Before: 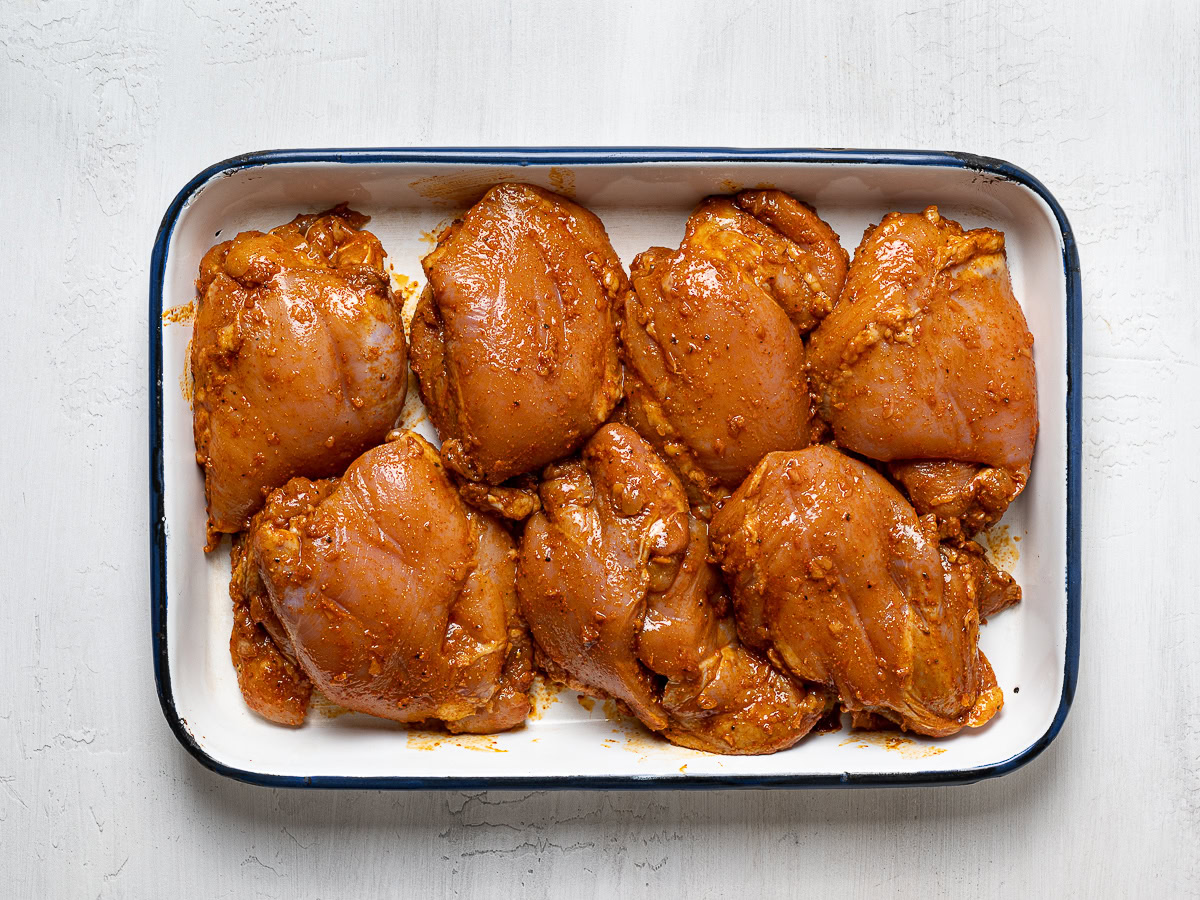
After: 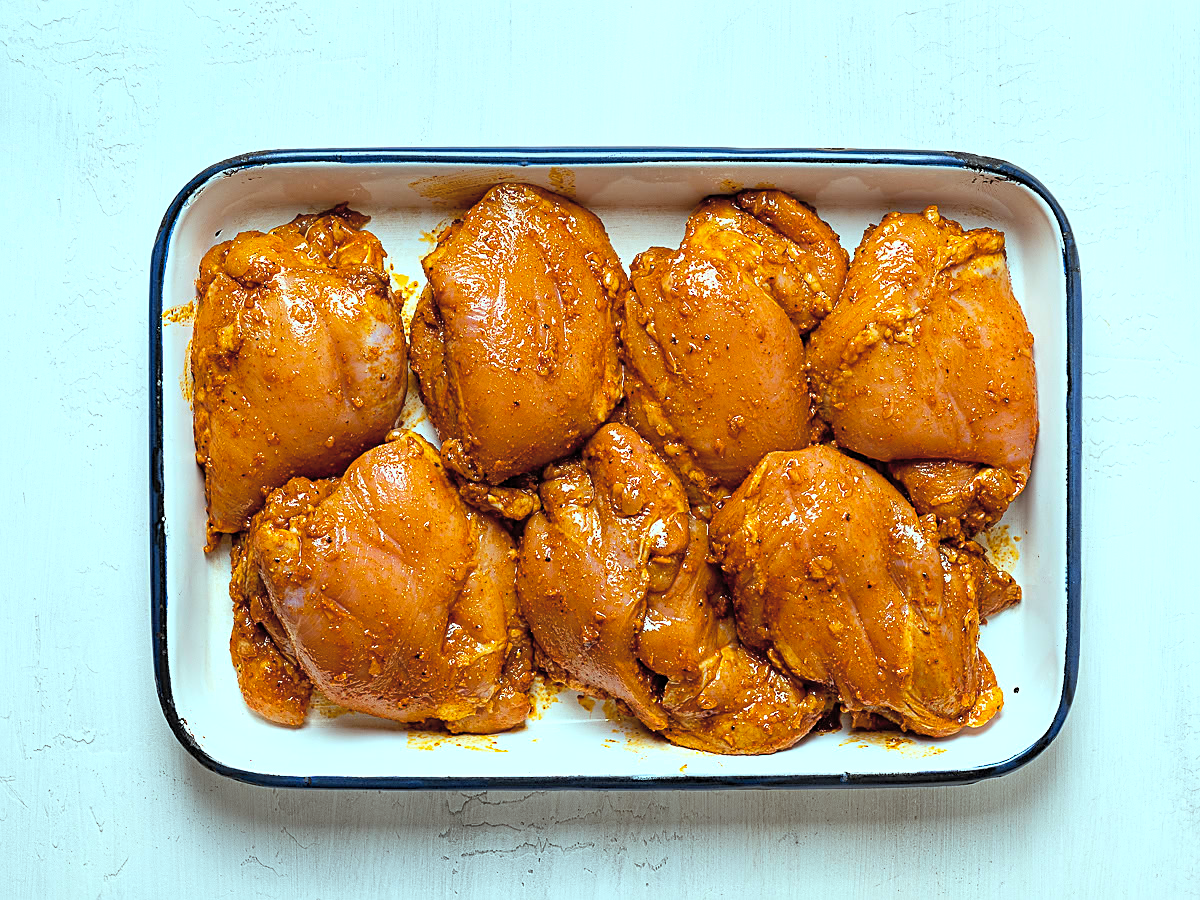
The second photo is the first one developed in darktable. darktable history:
color balance rgb: shadows lift › luminance -9.815%, shadows lift › chroma 0.695%, shadows lift › hue 114.35°, highlights gain › luminance 15.461%, highlights gain › chroma 3.929%, highlights gain › hue 209.94°, perceptual saturation grading › global saturation 30.725%
contrast brightness saturation: brightness 0.149
sharpen: on, module defaults
